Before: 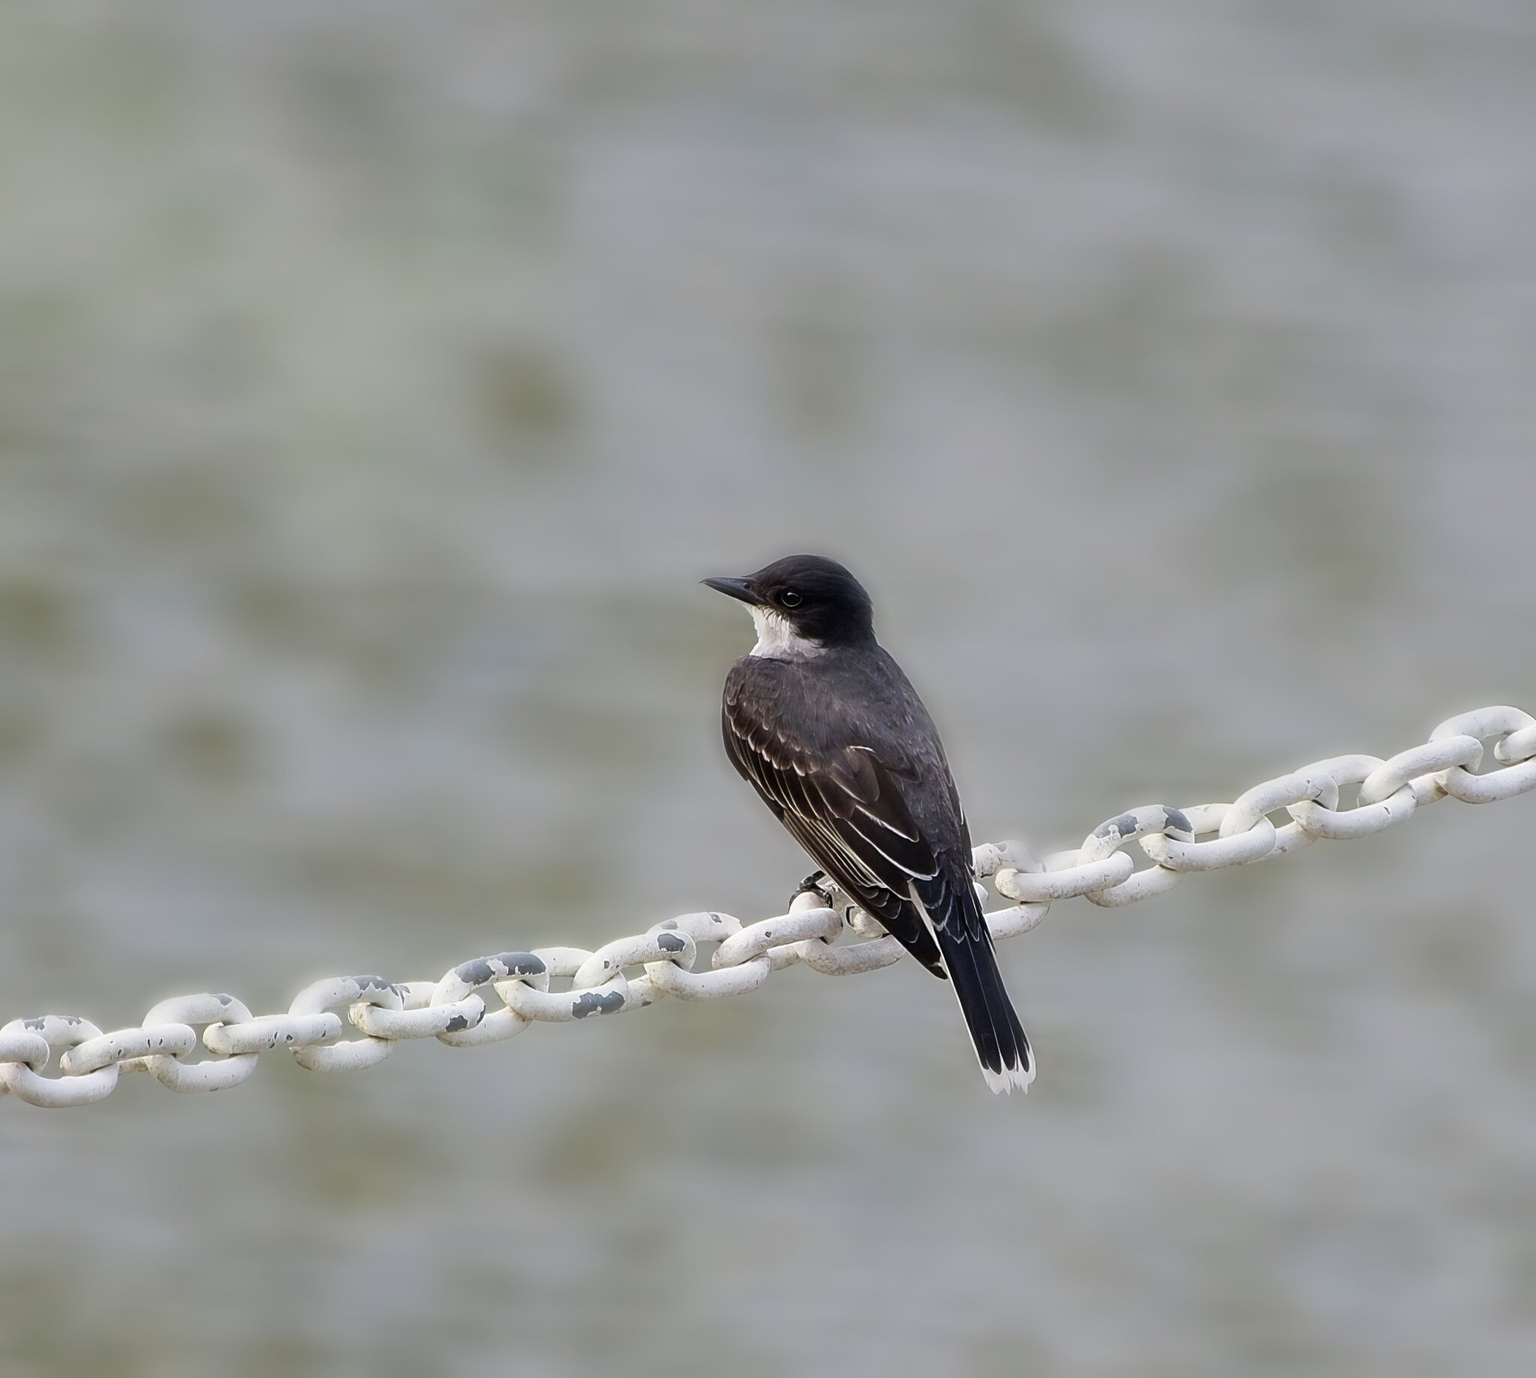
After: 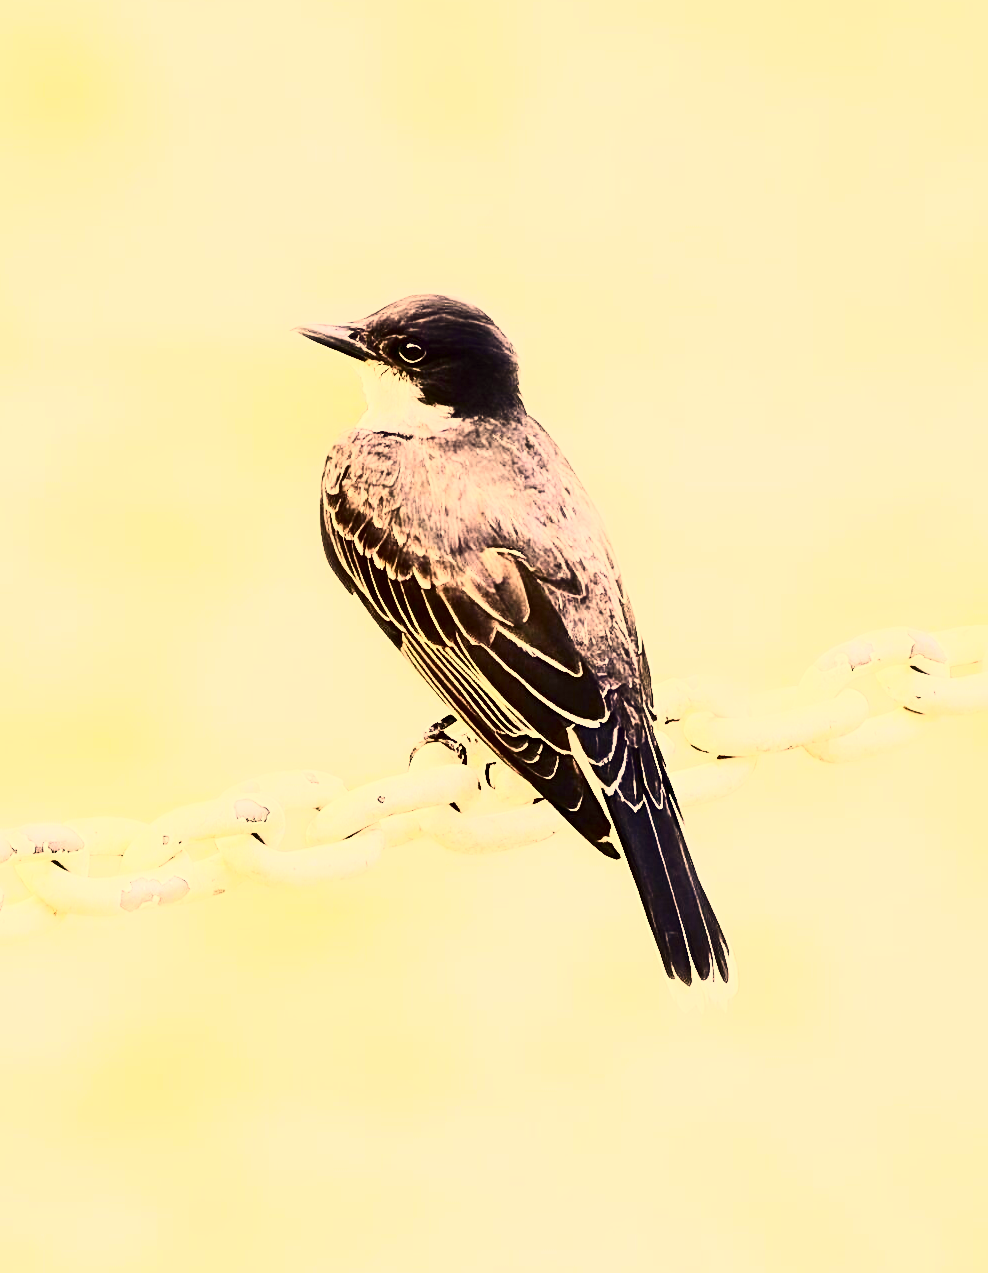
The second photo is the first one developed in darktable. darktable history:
tone equalizer: -8 EV 0.999 EV, -7 EV 0.986 EV, -6 EV 0.997 EV, -5 EV 0.962 EV, -4 EV 1.03 EV, -3 EV 0.733 EV, -2 EV 0.498 EV, -1 EV 0.263 EV, edges refinement/feathering 500, mask exposure compensation -1.57 EV, preserve details no
sharpen: radius 3.988
crop: left 31.413%, top 24.305%, right 20.316%, bottom 6.394%
exposure: exposure 1.057 EV, compensate exposure bias true, compensate highlight preservation false
contrast brightness saturation: contrast 0.932, brightness 0.191
color correction: highlights a* 18.43, highlights b* 35.28, shadows a* 1.7, shadows b* 5.8, saturation 1.05
